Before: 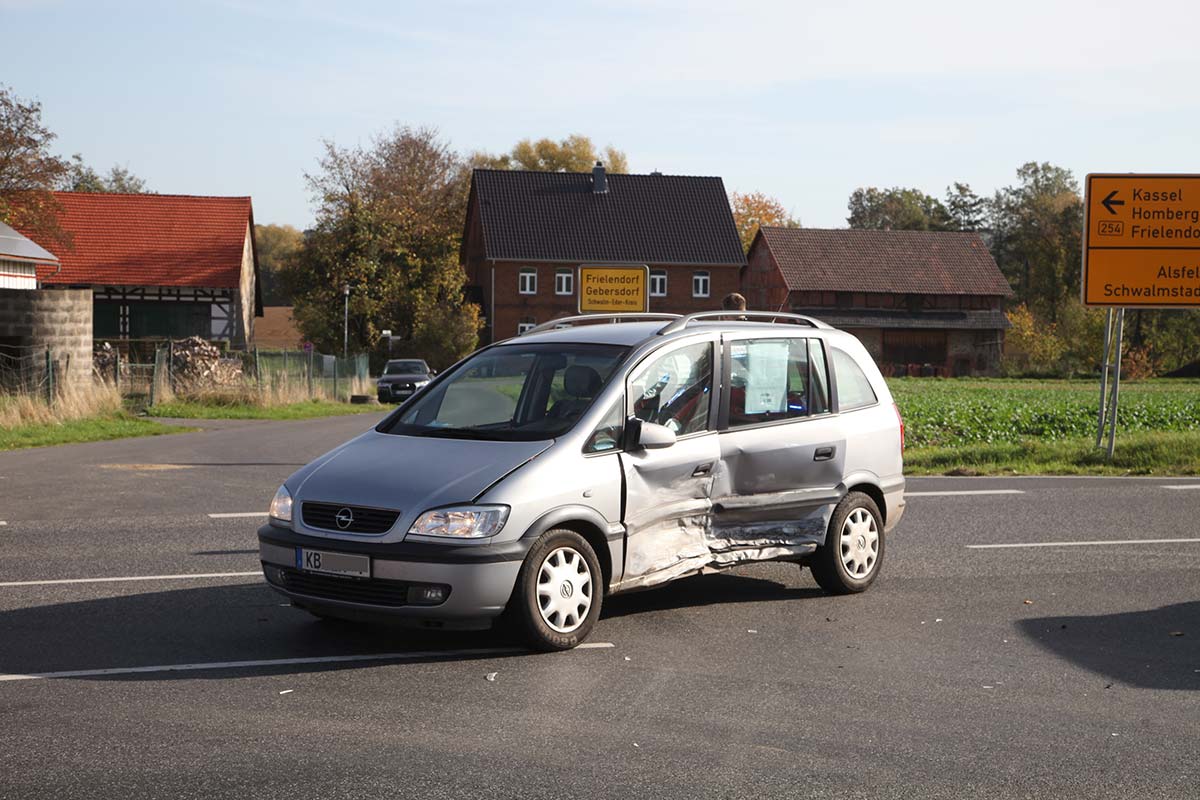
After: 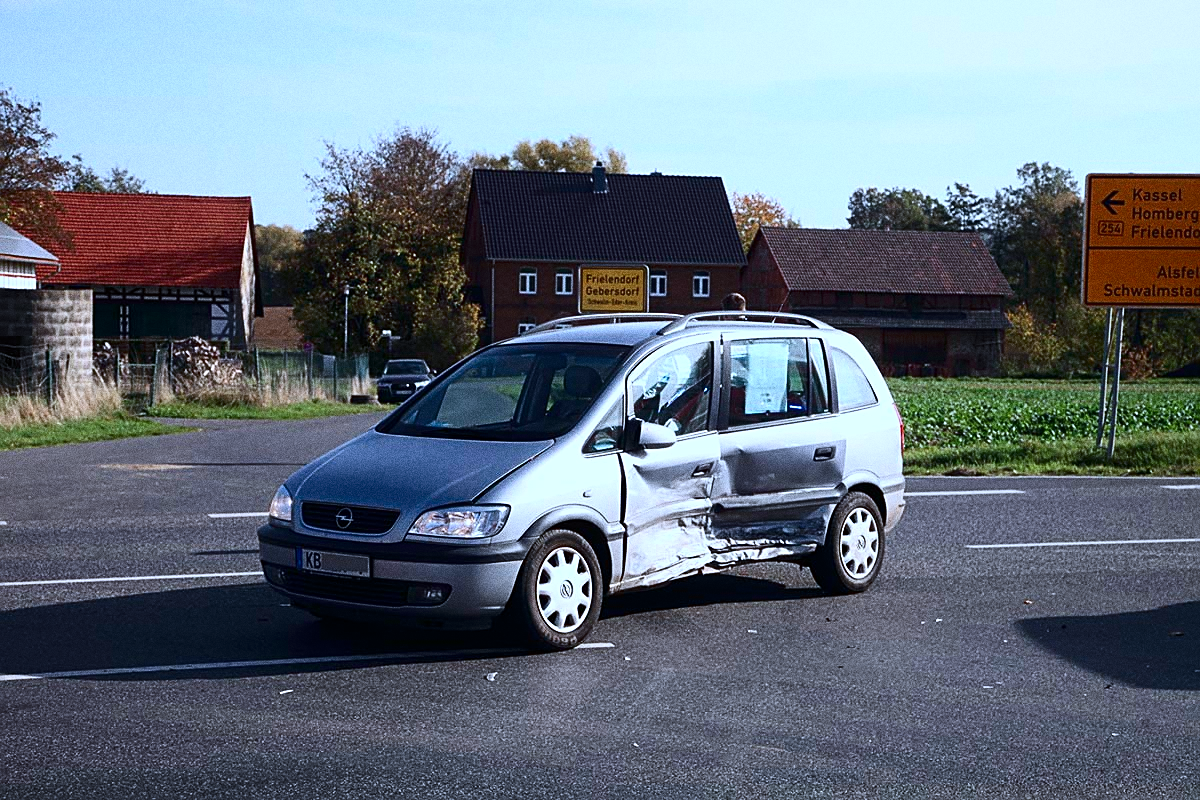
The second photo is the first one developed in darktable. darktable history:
color calibration: illuminant custom, x 0.39, y 0.392, temperature 3856.94 K
contrast brightness saturation: contrast 0.2, brightness -0.11, saturation 0.1
sharpen: on, module defaults
grain: coarseness 0.09 ISO, strength 40%
